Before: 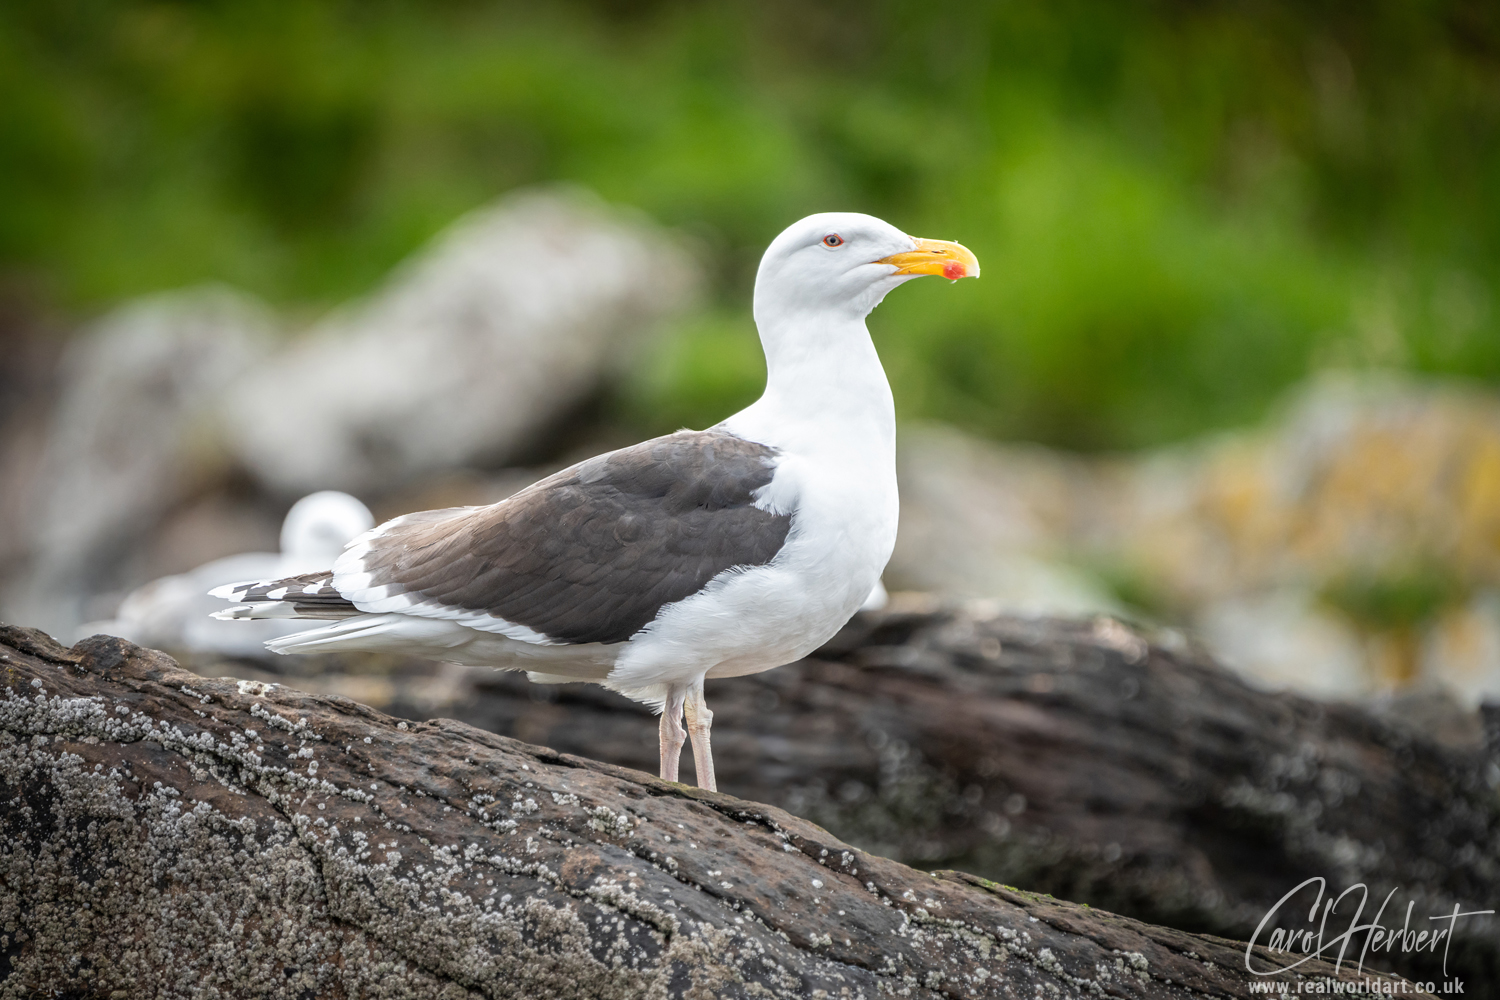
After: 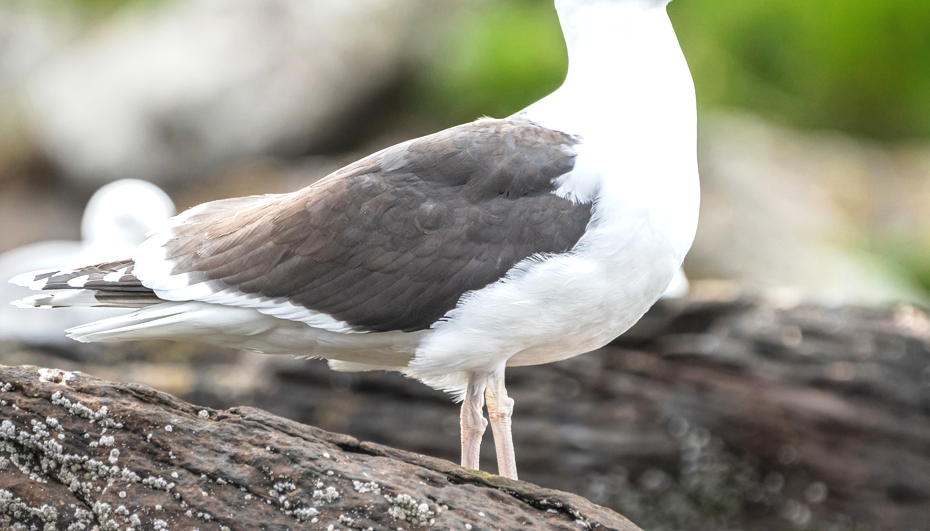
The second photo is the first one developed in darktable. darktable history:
crop: left 13.312%, top 31.28%, right 24.627%, bottom 15.582%
tone curve: curves: ch0 [(0, 0) (0.003, 0.032) (0.011, 0.04) (0.025, 0.058) (0.044, 0.084) (0.069, 0.107) (0.1, 0.13) (0.136, 0.158) (0.177, 0.193) (0.224, 0.236) (0.277, 0.283) (0.335, 0.335) (0.399, 0.399) (0.468, 0.467) (0.543, 0.533) (0.623, 0.612) (0.709, 0.698) (0.801, 0.776) (0.898, 0.848) (1, 1)], preserve colors none
levels: levels [0, 0.43, 0.859]
